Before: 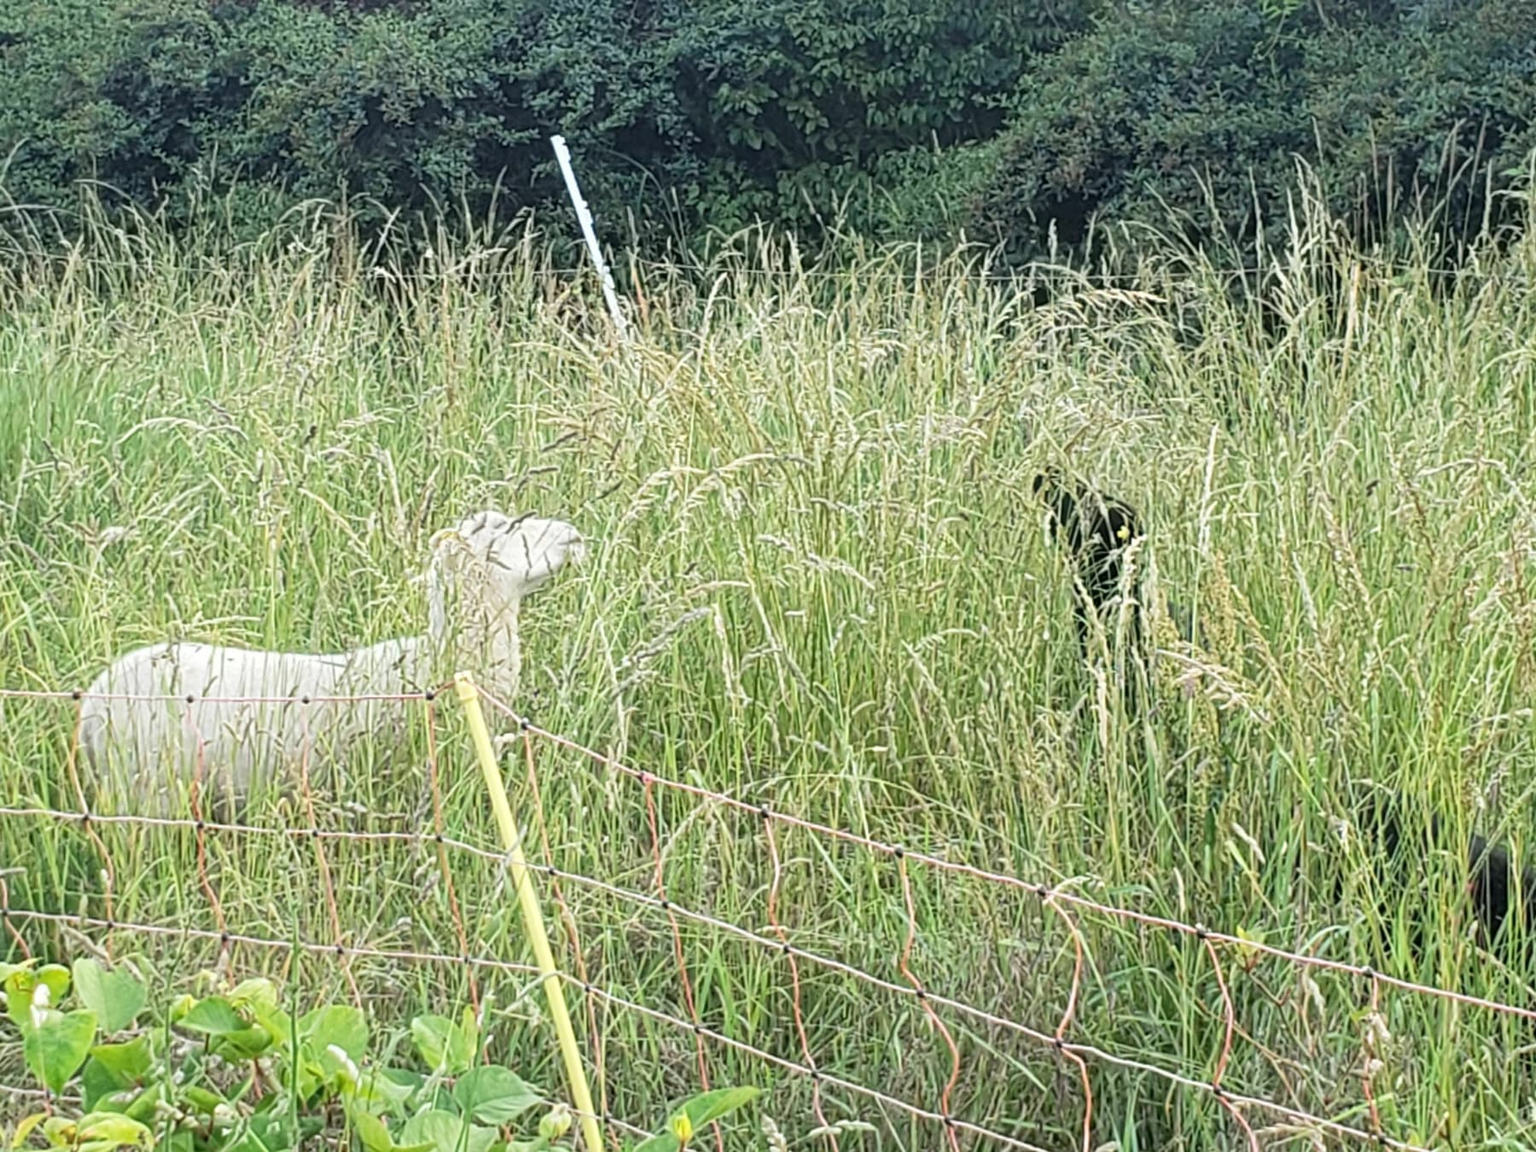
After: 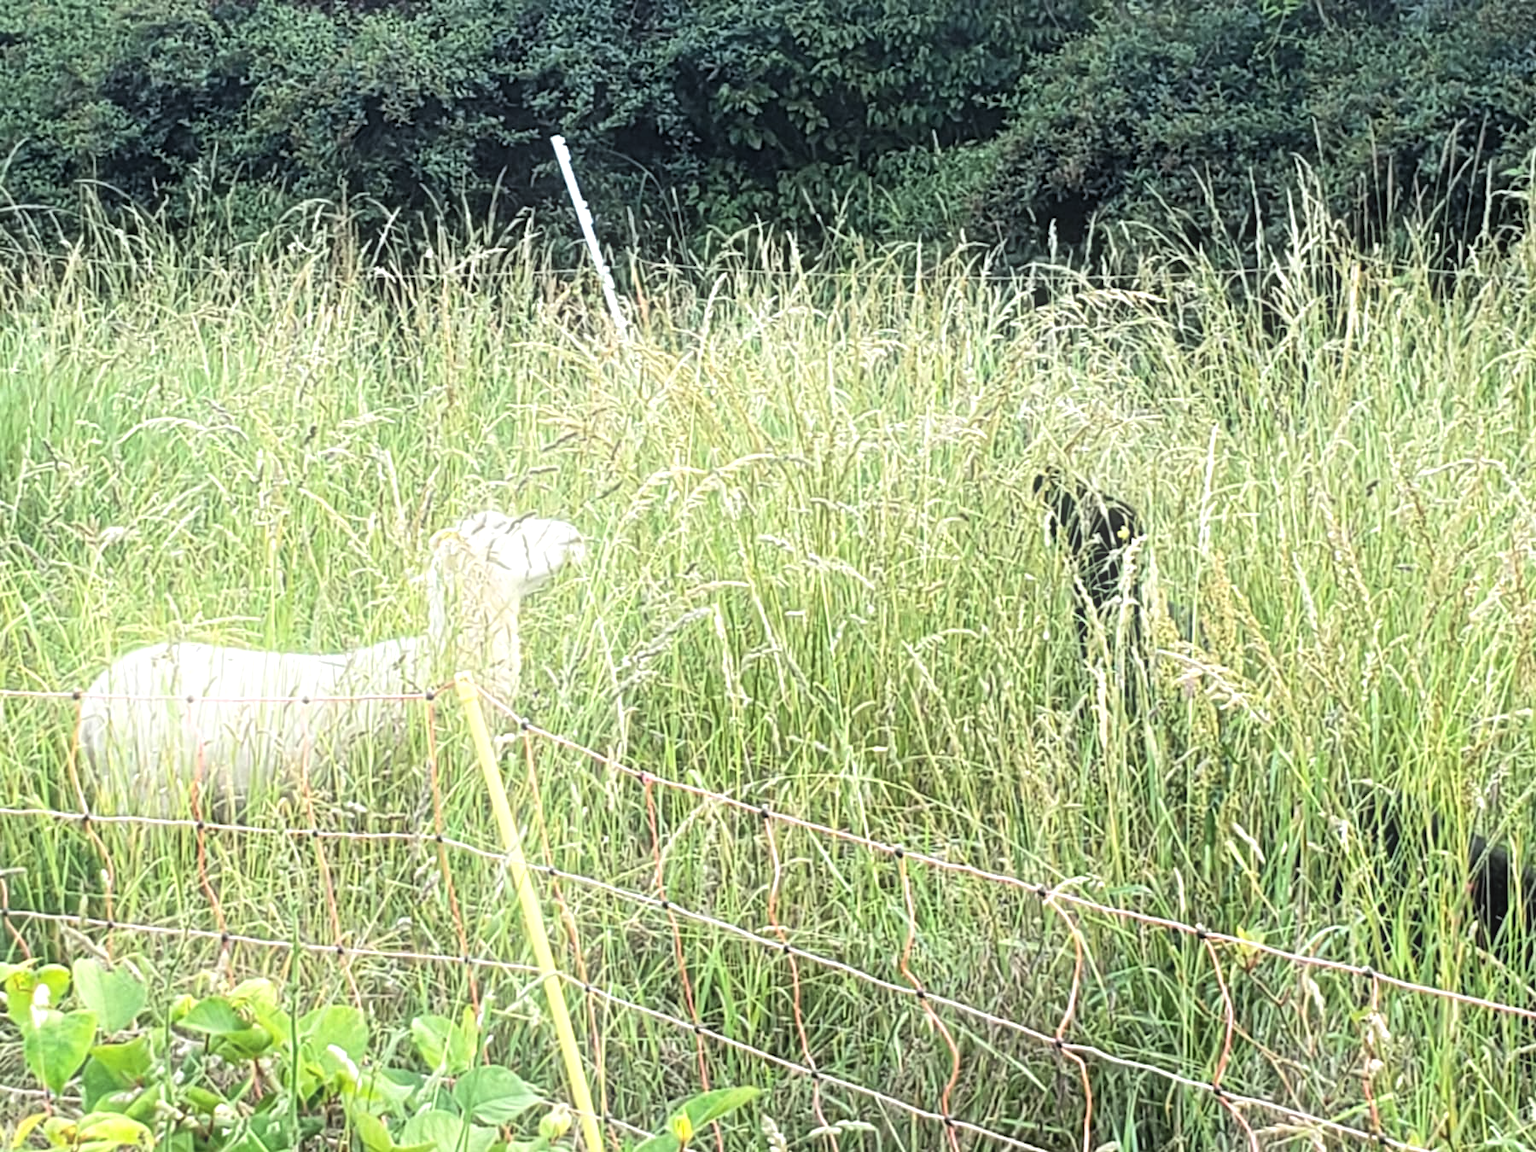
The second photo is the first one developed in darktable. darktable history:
levels: levels [0.031, 0.5, 0.969]
tone equalizer: -8 EV -0.417 EV, -7 EV -0.389 EV, -6 EV -0.333 EV, -5 EV -0.222 EV, -3 EV 0.222 EV, -2 EV 0.333 EV, -1 EV 0.389 EV, +0 EV 0.417 EV, edges refinement/feathering 500, mask exposure compensation -1.57 EV, preserve details no
bloom: size 13.65%, threshold 98.39%, strength 4.82%
